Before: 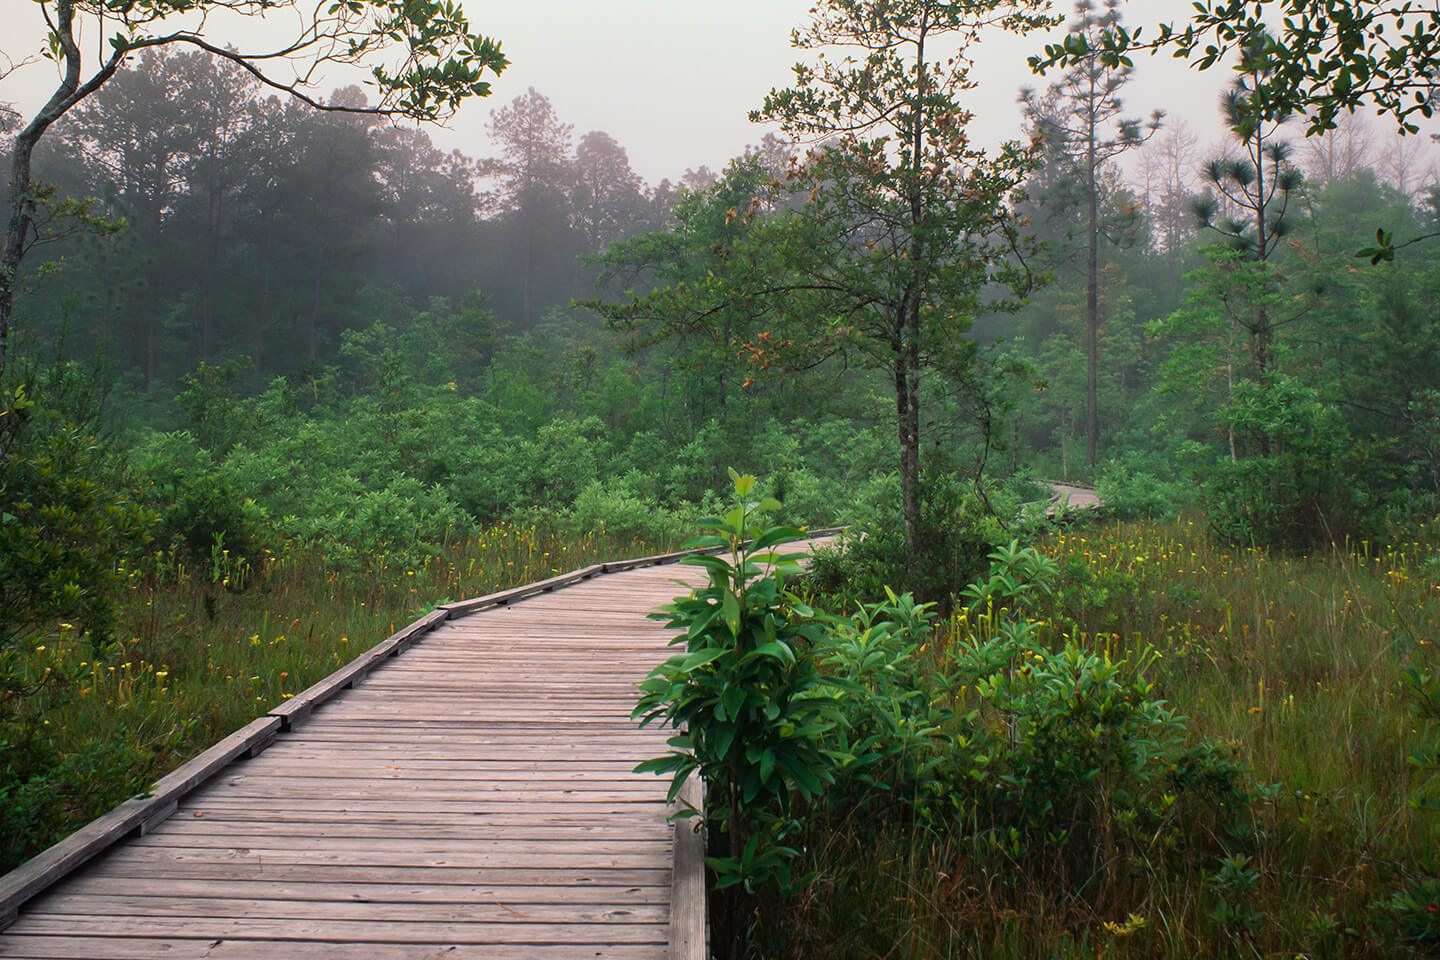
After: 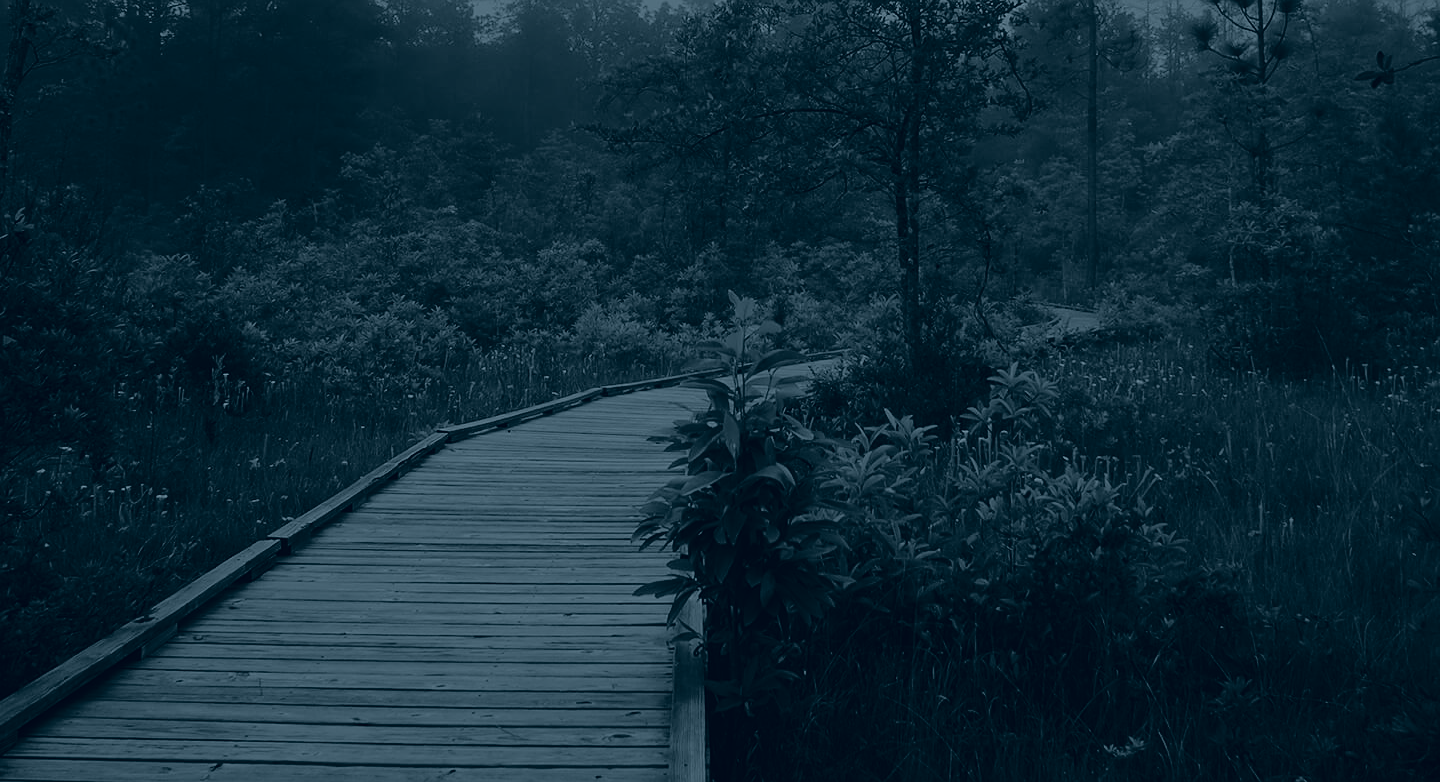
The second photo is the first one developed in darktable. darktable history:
tone curve: curves: ch0 [(0, 0) (0.003, 0.1) (0.011, 0.101) (0.025, 0.11) (0.044, 0.126) (0.069, 0.14) (0.1, 0.158) (0.136, 0.18) (0.177, 0.206) (0.224, 0.243) (0.277, 0.293) (0.335, 0.36) (0.399, 0.446) (0.468, 0.537) (0.543, 0.618) (0.623, 0.694) (0.709, 0.763) (0.801, 0.836) (0.898, 0.908) (1, 1)], preserve colors none
color balance rgb: shadows lift › luminance -10%, shadows lift › chroma 1%, shadows lift › hue 113°, power › luminance -15%, highlights gain › chroma 0.2%, highlights gain › hue 333°, global offset › luminance 0.5%, perceptual saturation grading › global saturation 20%, perceptual saturation grading › highlights -50%, perceptual saturation grading › shadows 25%, contrast -10%
crop and rotate: top 18.507%
colorize: hue 194.4°, saturation 29%, source mix 61.75%, lightness 3.98%, version 1
sharpen: radius 1
